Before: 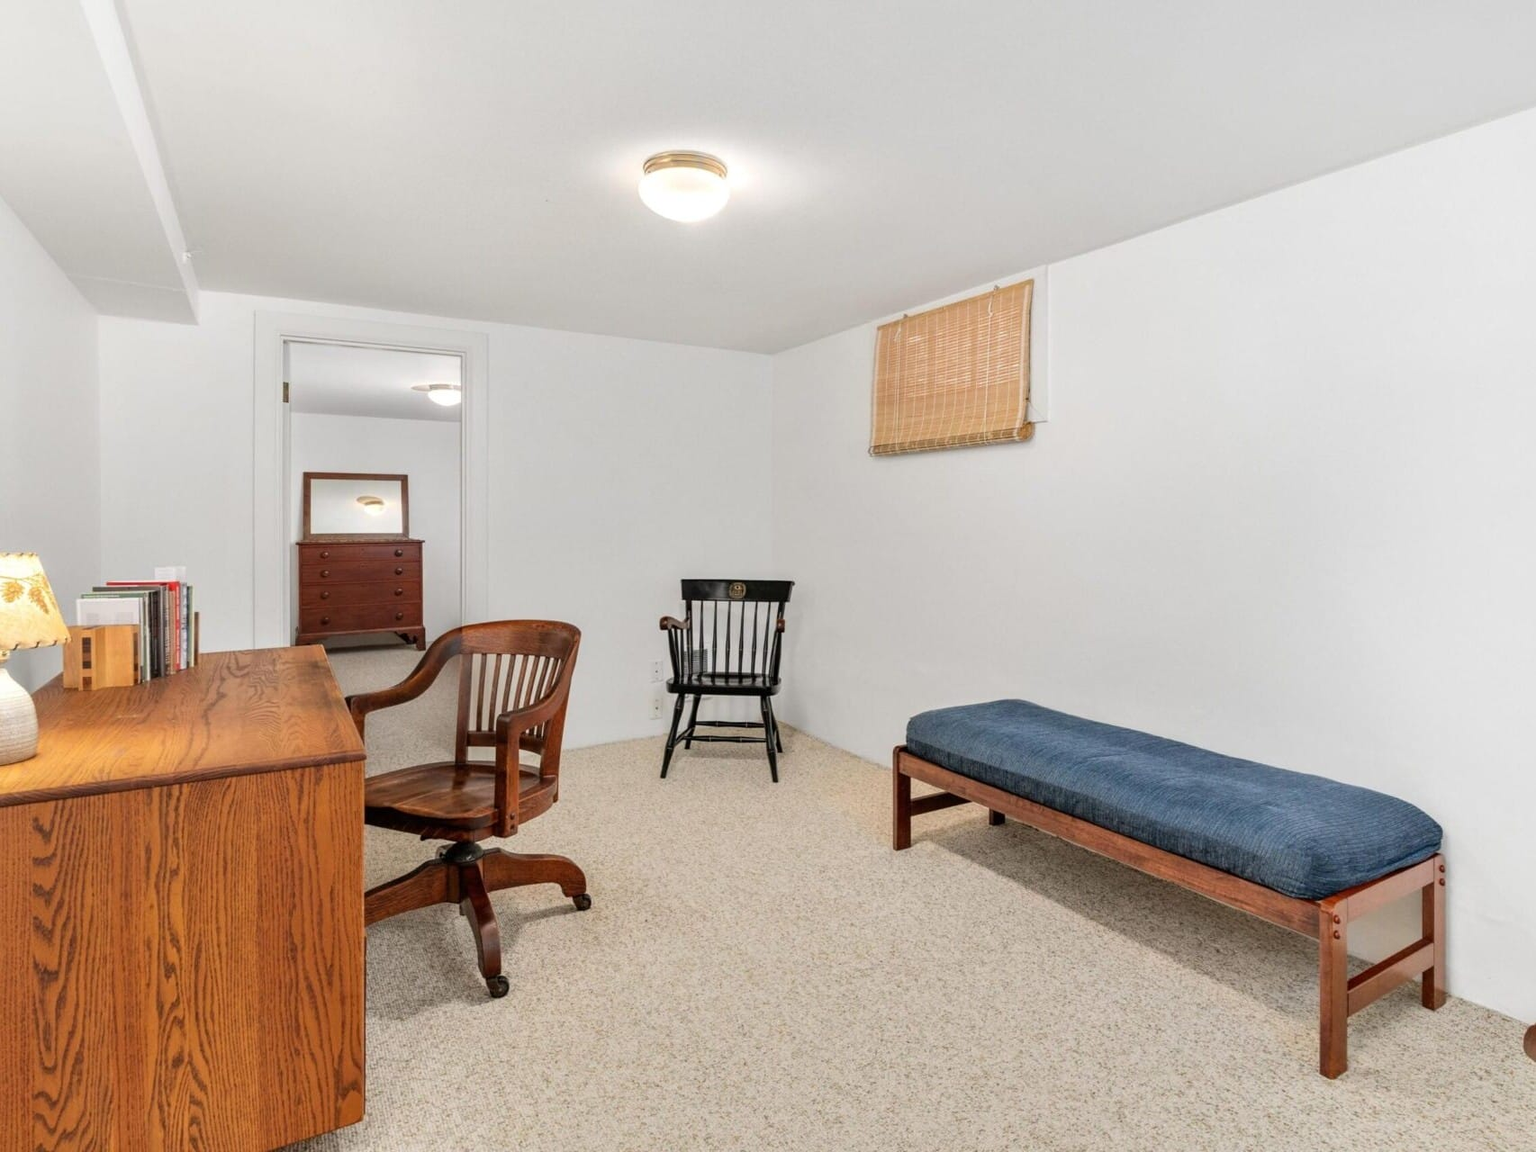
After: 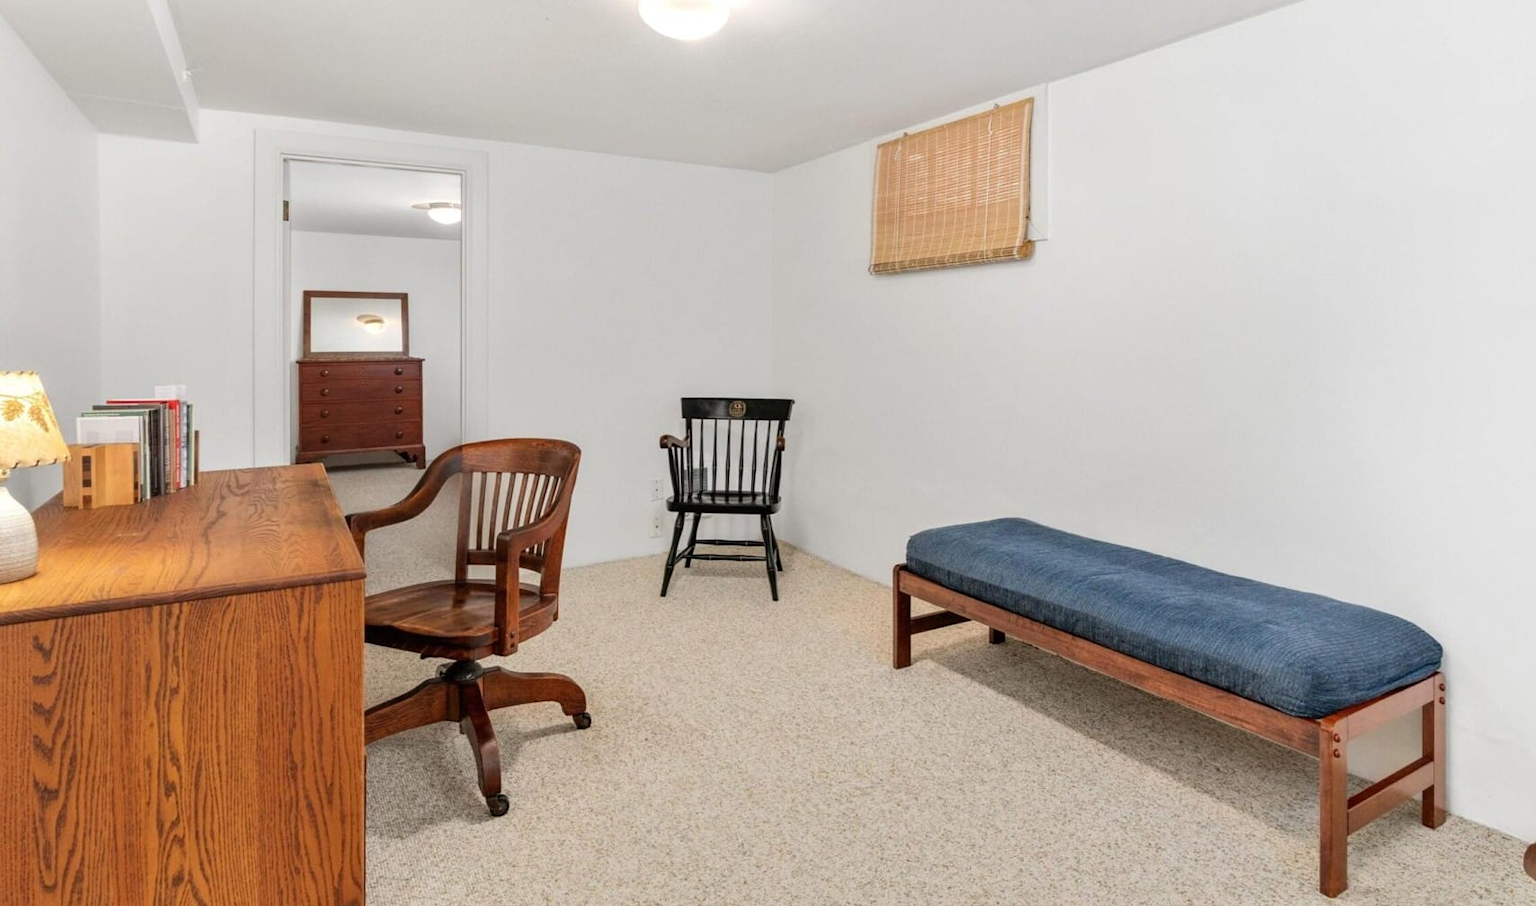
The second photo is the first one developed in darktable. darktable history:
crop and rotate: top 15.821%, bottom 5.489%
